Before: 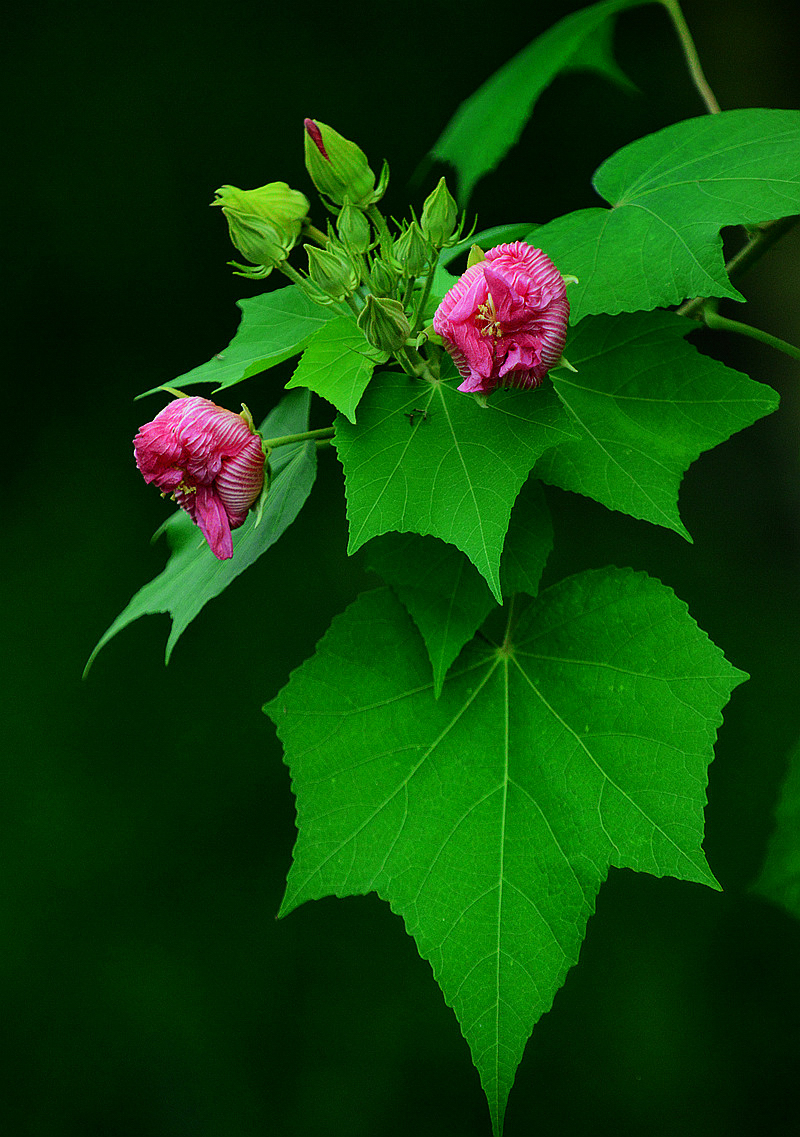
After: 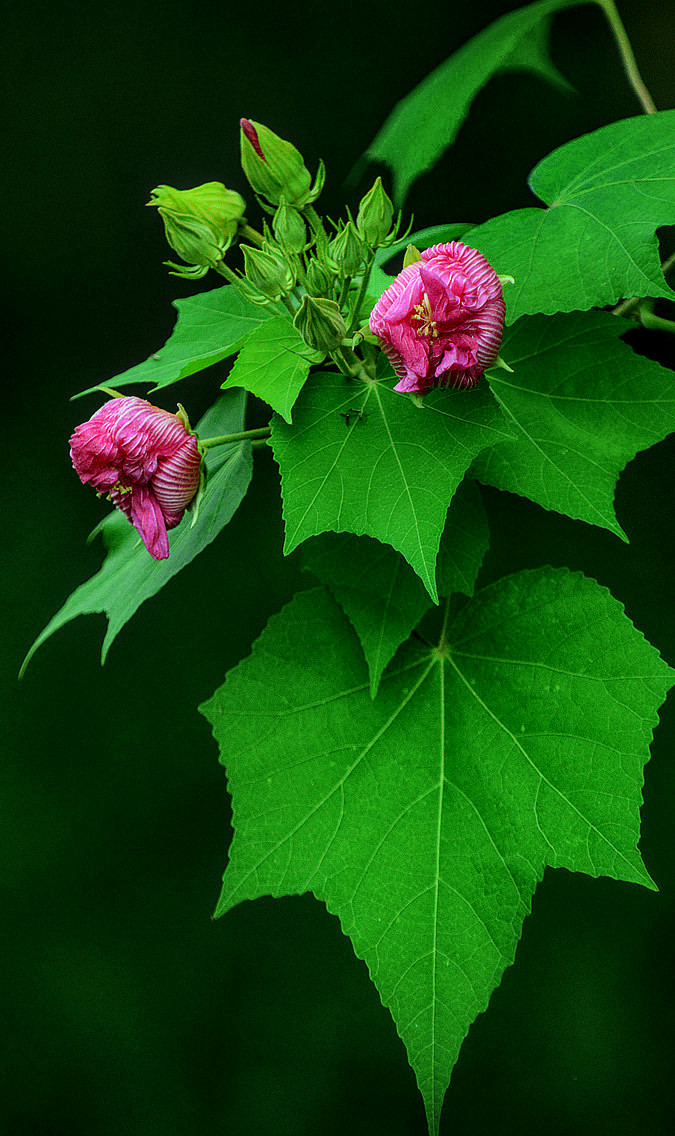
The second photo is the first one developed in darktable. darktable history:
local contrast: detail 130%
crop: left 8.026%, right 7.374%
white balance: red 0.982, blue 1.018
